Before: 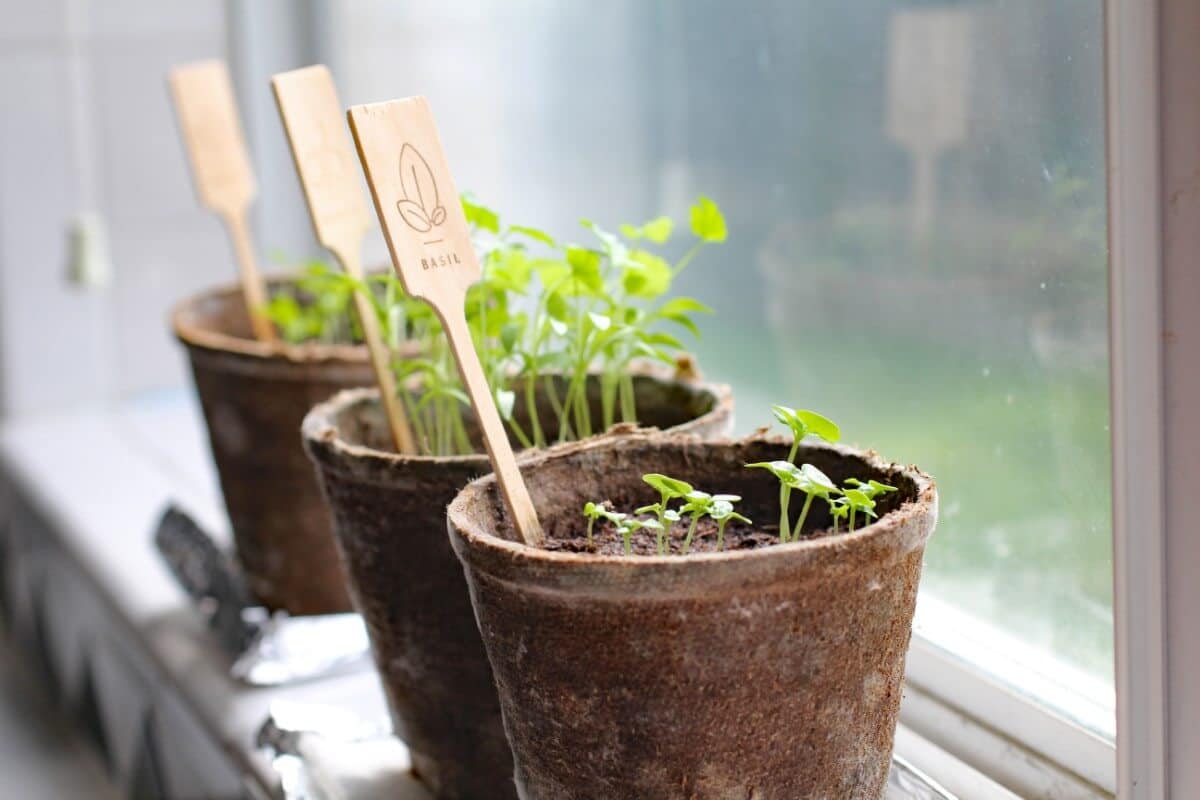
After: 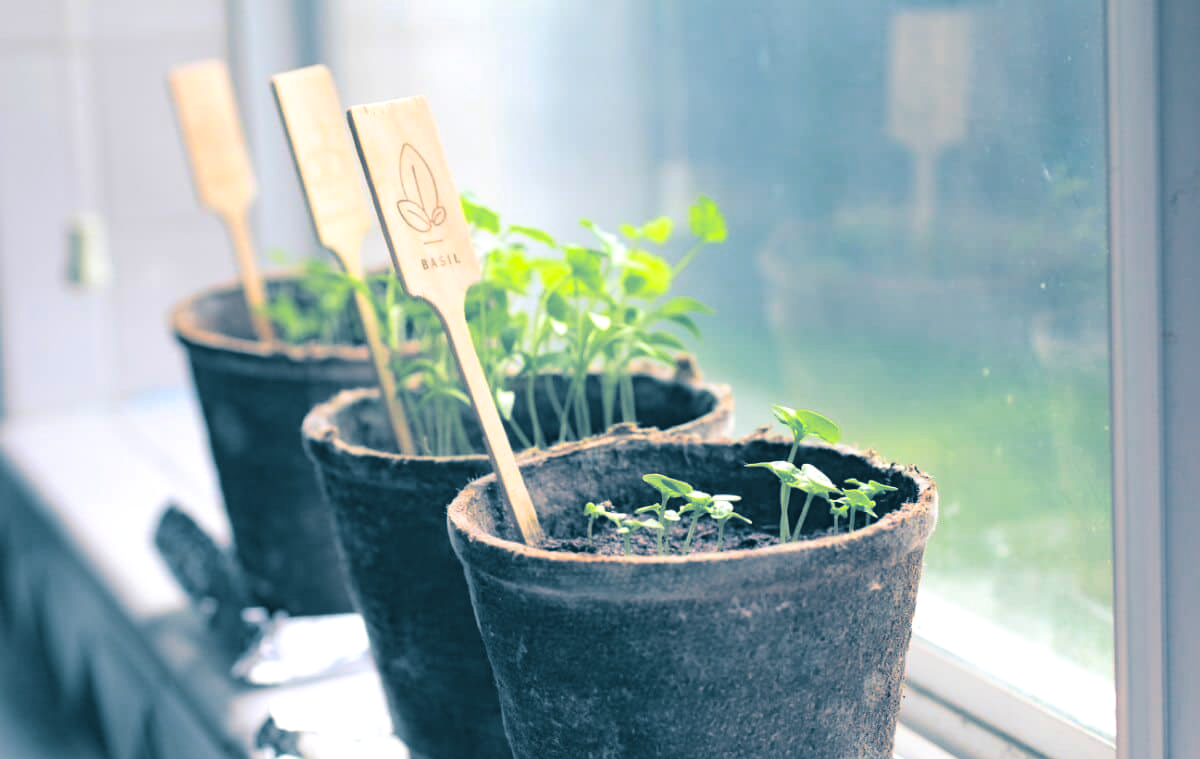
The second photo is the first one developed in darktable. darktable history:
contrast brightness saturation: contrast -0.19, saturation 0.19
crop and rotate: top 0%, bottom 5.097%
exposure: exposure 0.556 EV, compensate highlight preservation false
split-toning: shadows › hue 212.4°, balance -70
